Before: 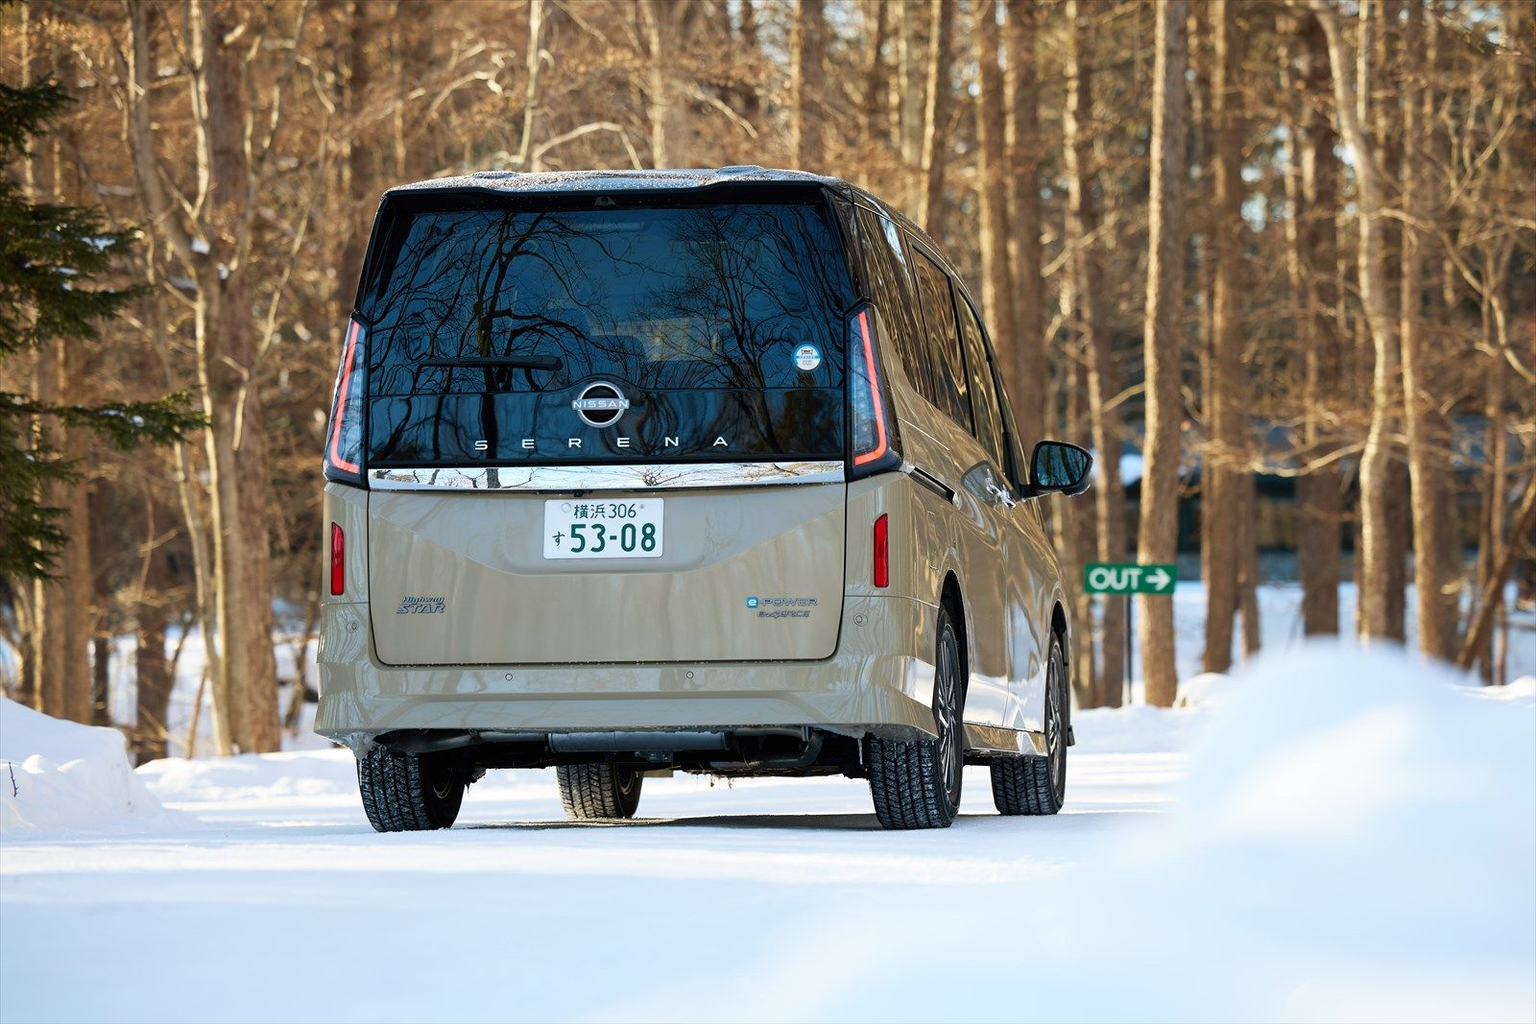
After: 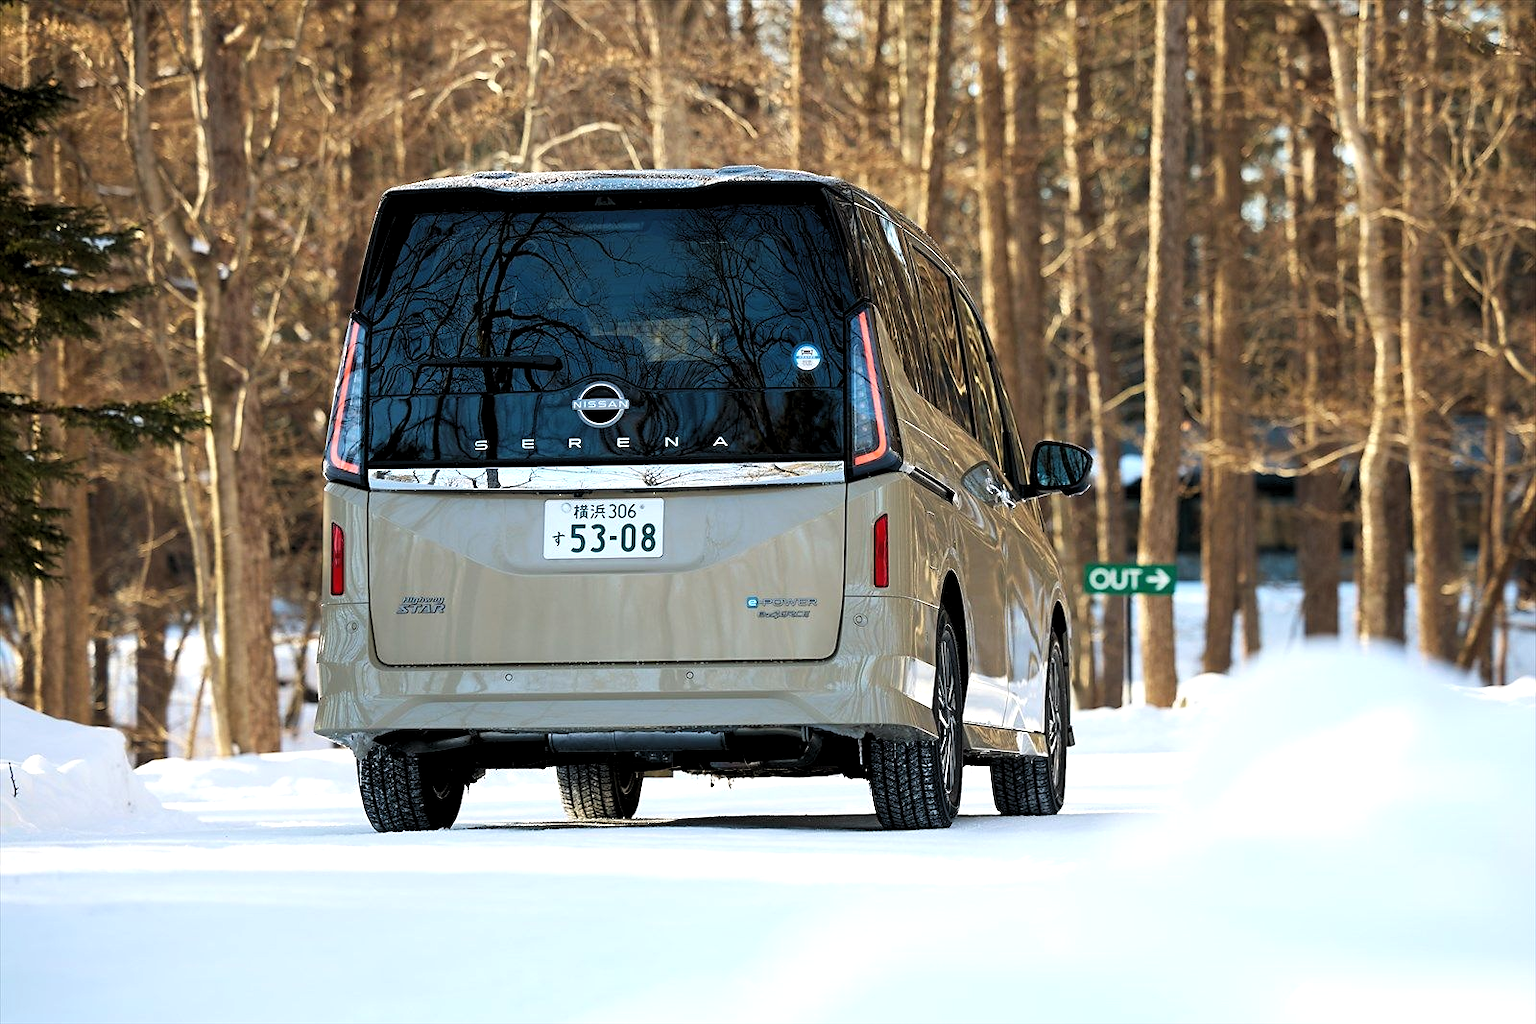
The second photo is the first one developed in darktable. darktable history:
levels: levels [0.062, 0.494, 0.925]
sharpen: radius 1.547, amount 0.369, threshold 1.523
